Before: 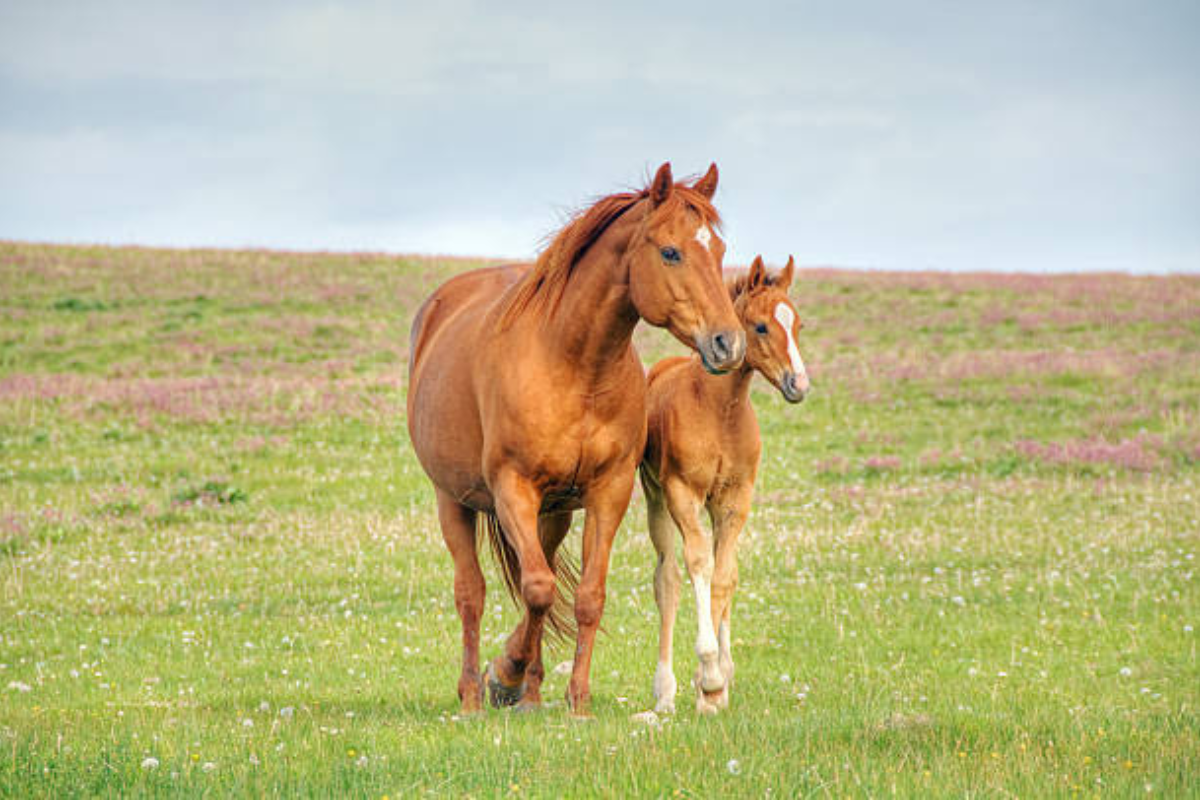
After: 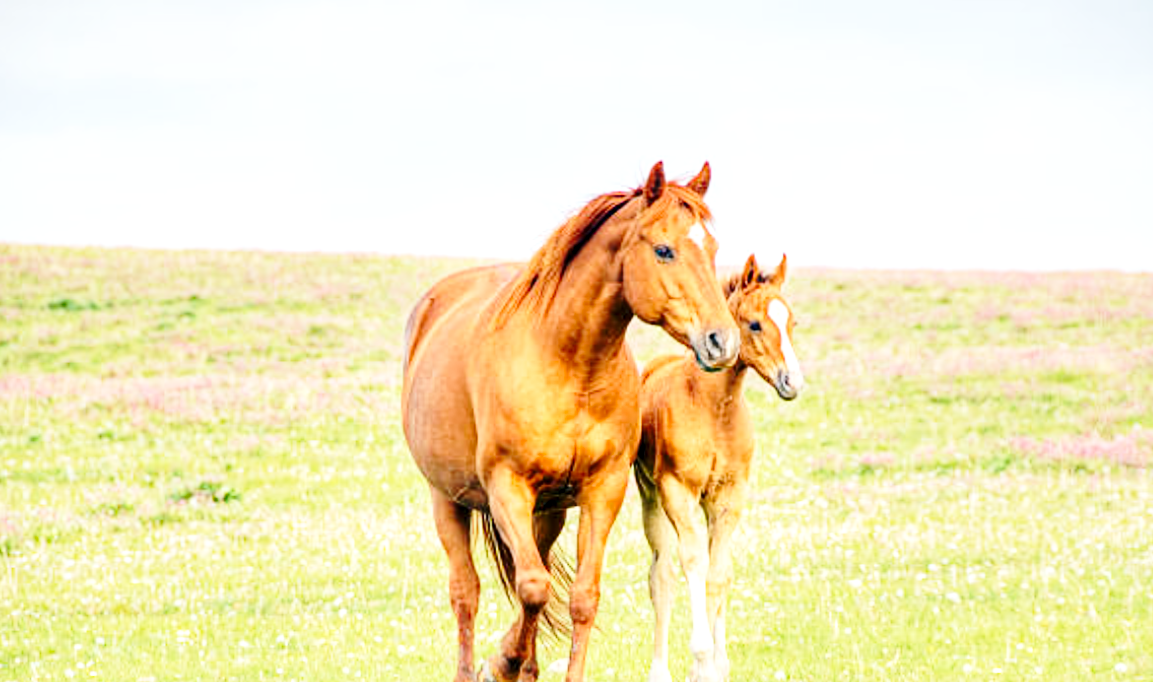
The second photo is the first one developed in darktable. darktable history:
exposure: black level correction 0.007, exposure 0.159 EV, compensate highlight preservation false
base curve: curves: ch0 [(0, 0) (0.028, 0.03) (0.121, 0.232) (0.46, 0.748) (0.859, 0.968) (1, 1)], preserve colors none
crop and rotate: angle 0.2°, left 0.275%, right 3.127%, bottom 14.18%
tone equalizer: -8 EV -0.417 EV, -7 EV -0.389 EV, -6 EV -0.333 EV, -5 EV -0.222 EV, -3 EV 0.222 EV, -2 EV 0.333 EV, -1 EV 0.389 EV, +0 EV 0.417 EV, edges refinement/feathering 500, mask exposure compensation -1.57 EV, preserve details no
